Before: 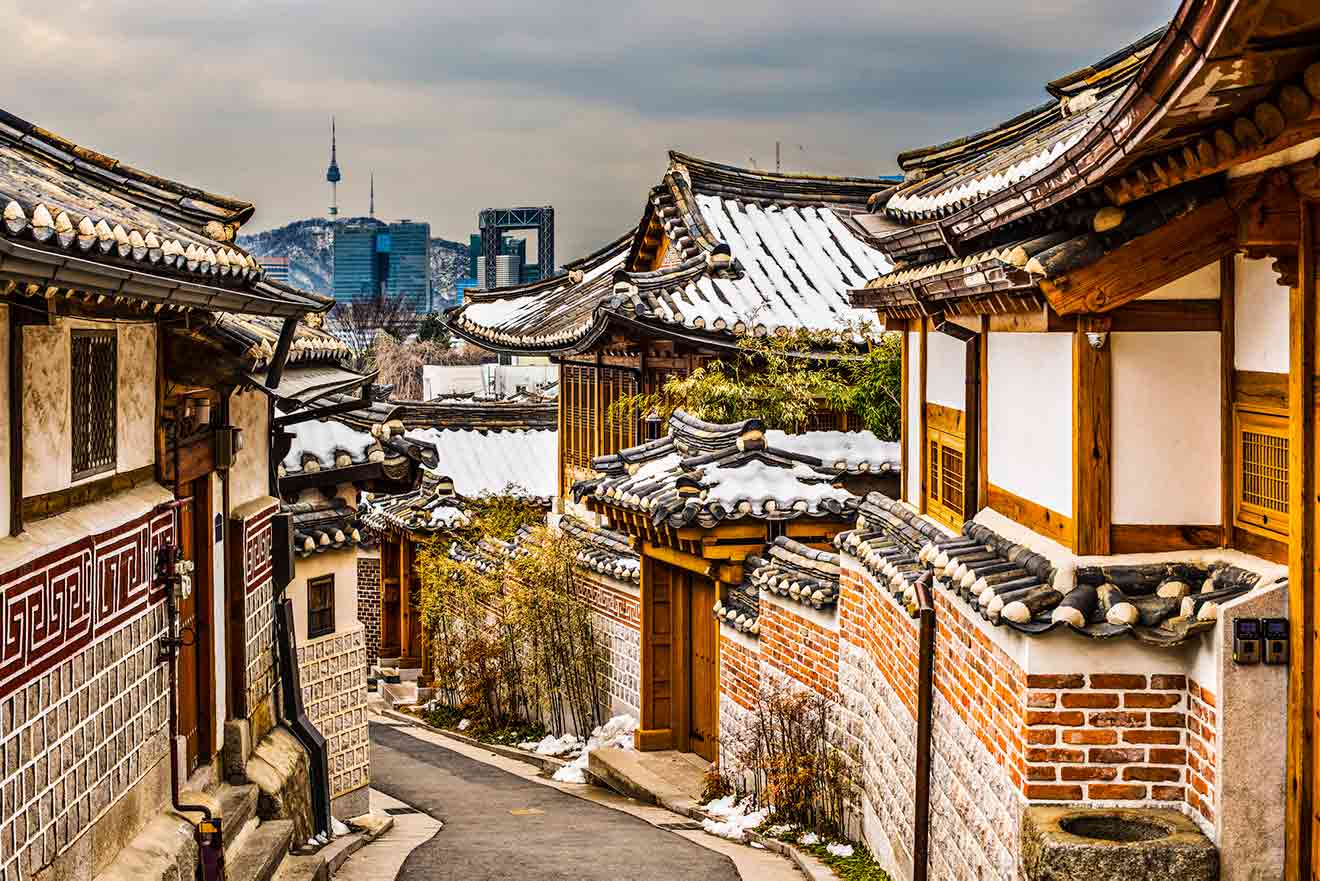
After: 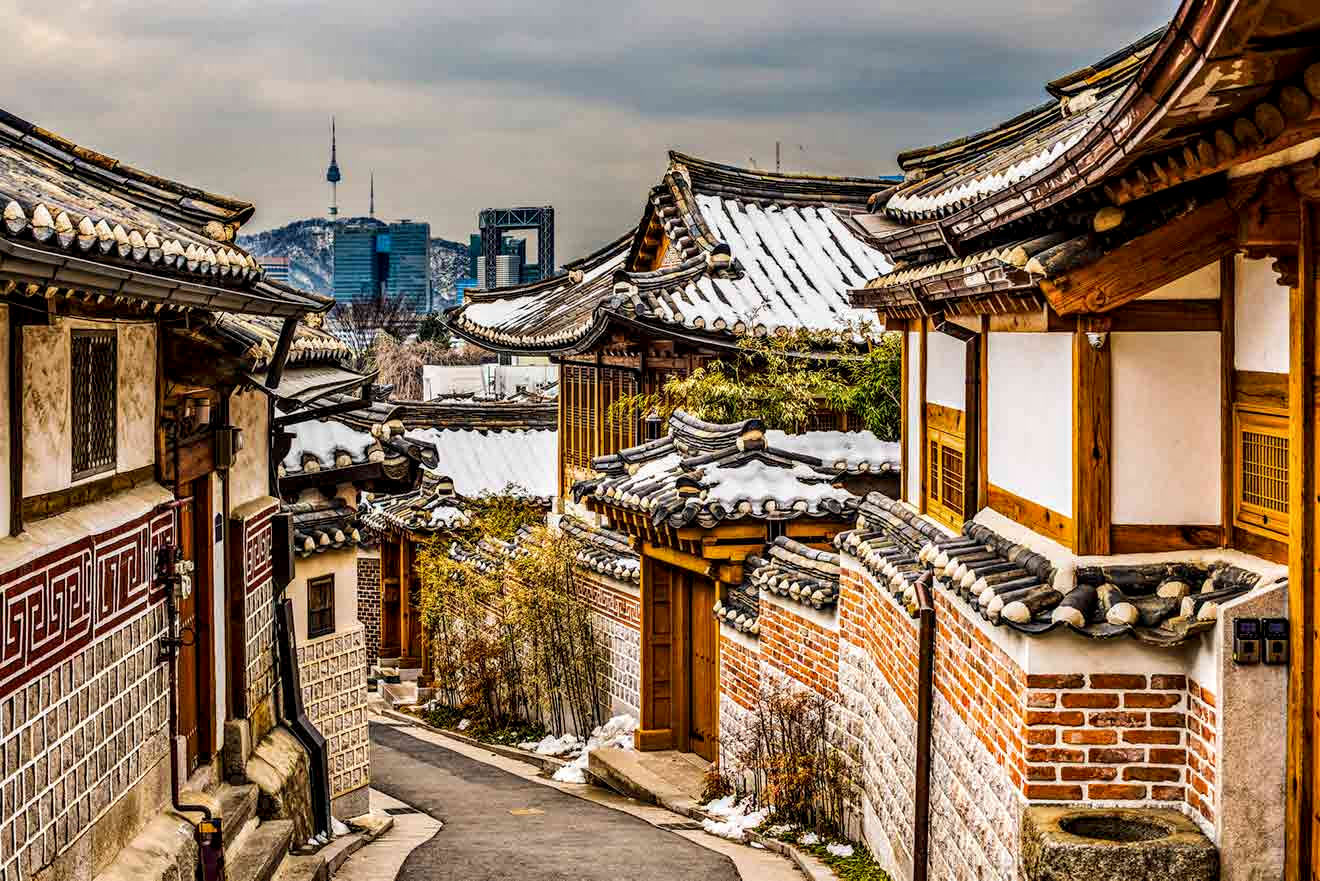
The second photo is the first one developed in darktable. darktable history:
local contrast: shadows 96%, midtone range 0.494
